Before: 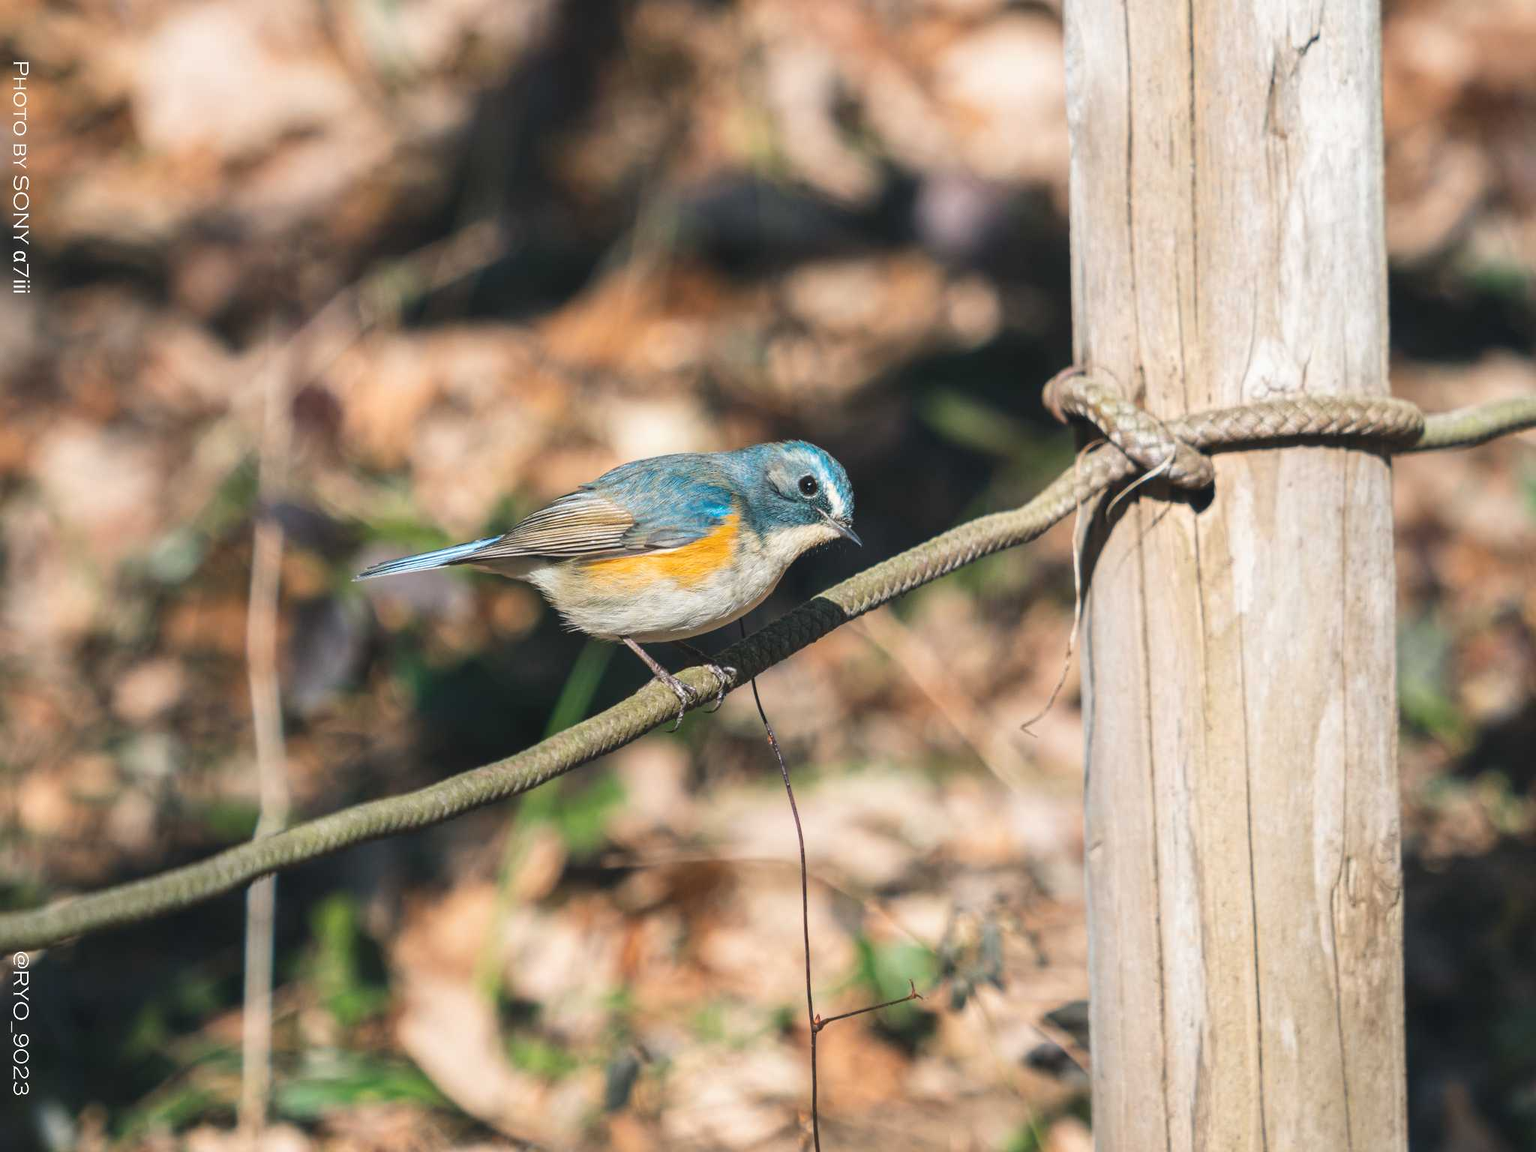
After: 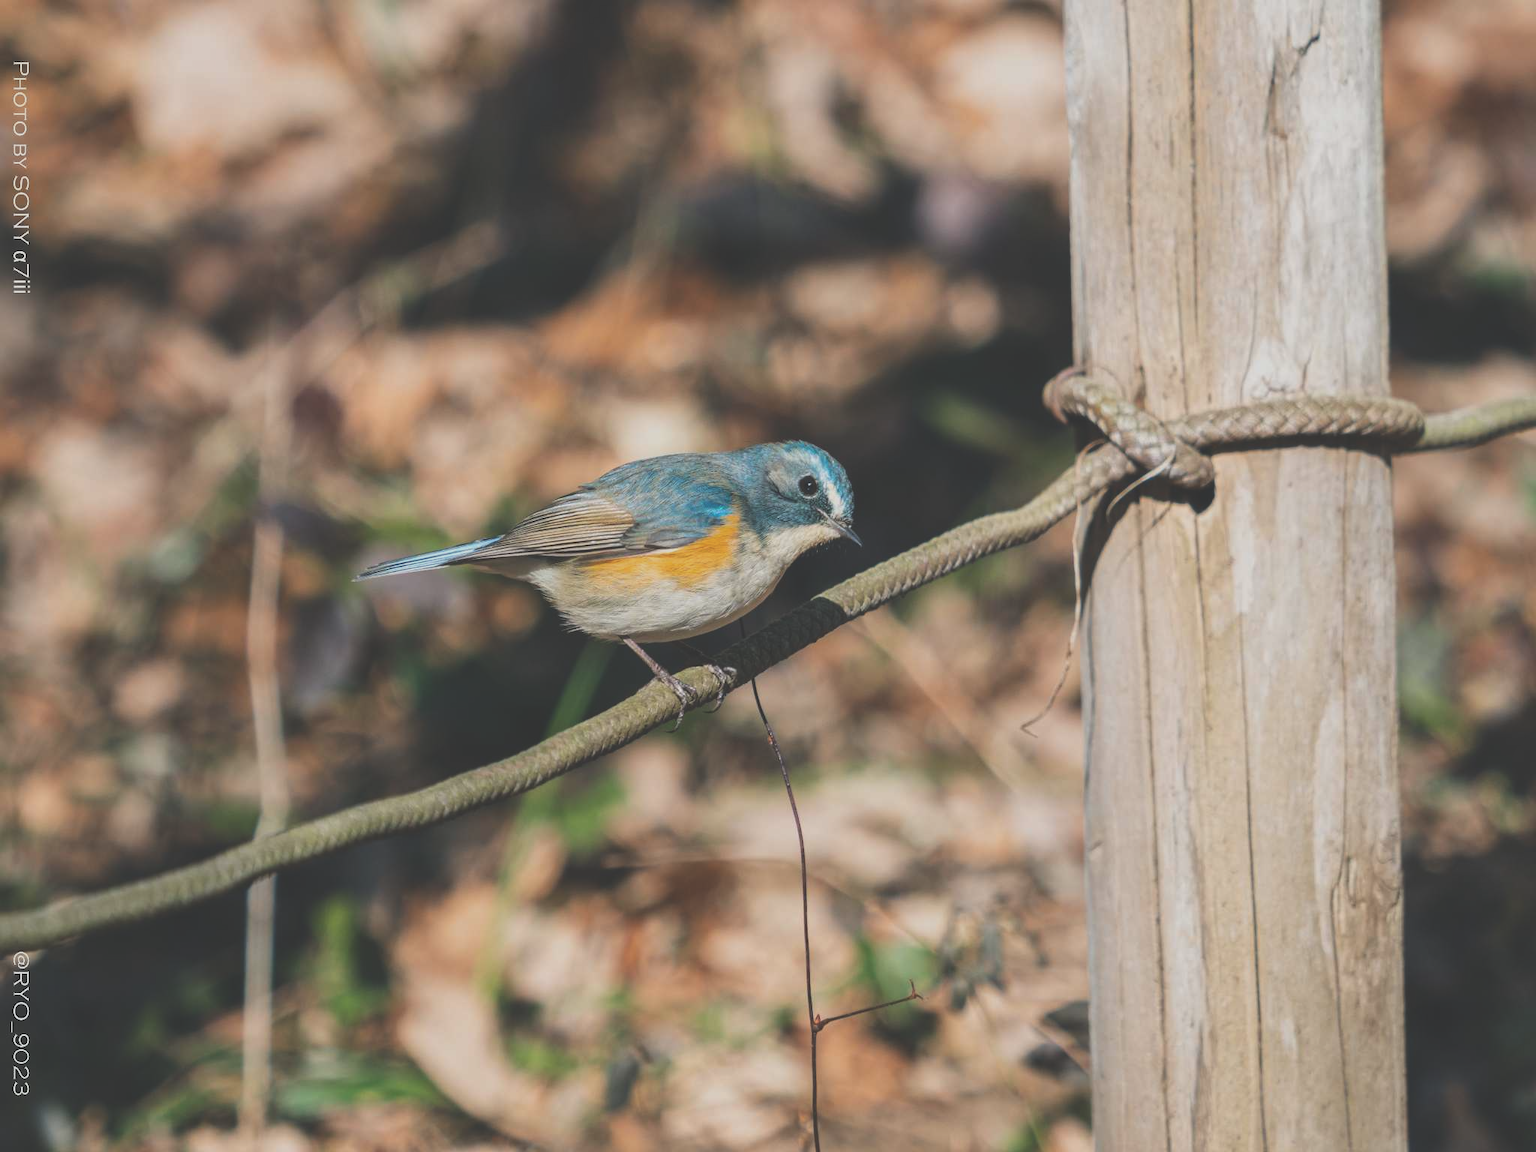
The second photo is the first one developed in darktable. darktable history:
exposure: black level correction -0.037, exposure -0.496 EV, compensate exposure bias true, compensate highlight preservation false
shadows and highlights: shadows 19.97, highlights -19.45, soften with gaussian
